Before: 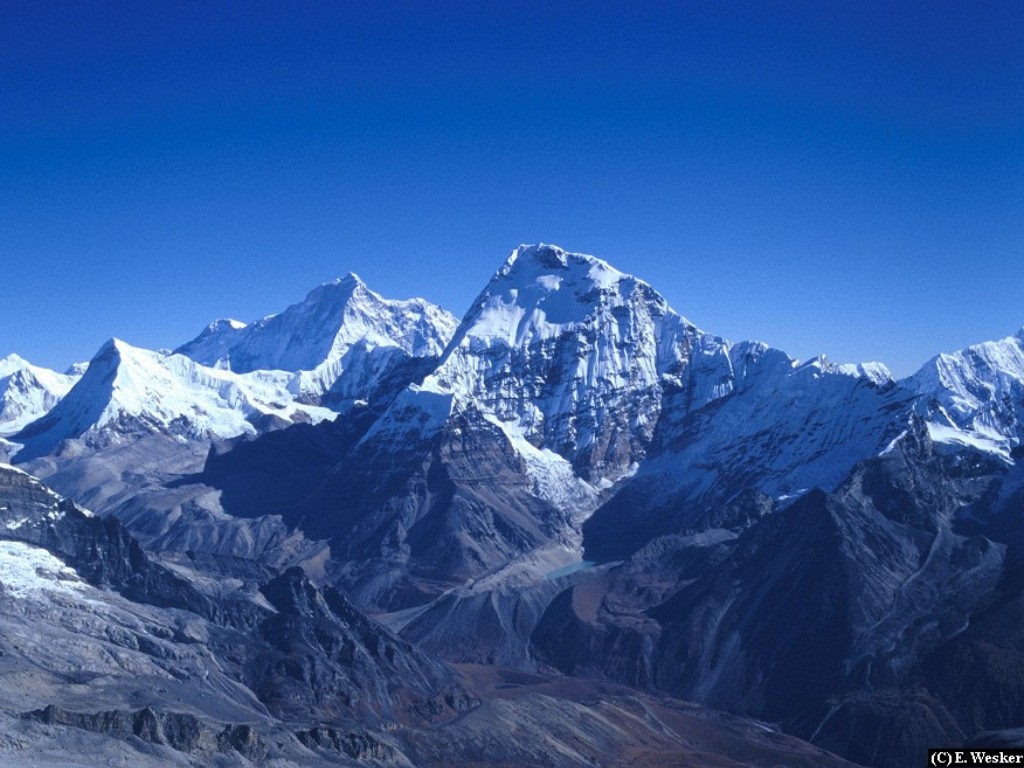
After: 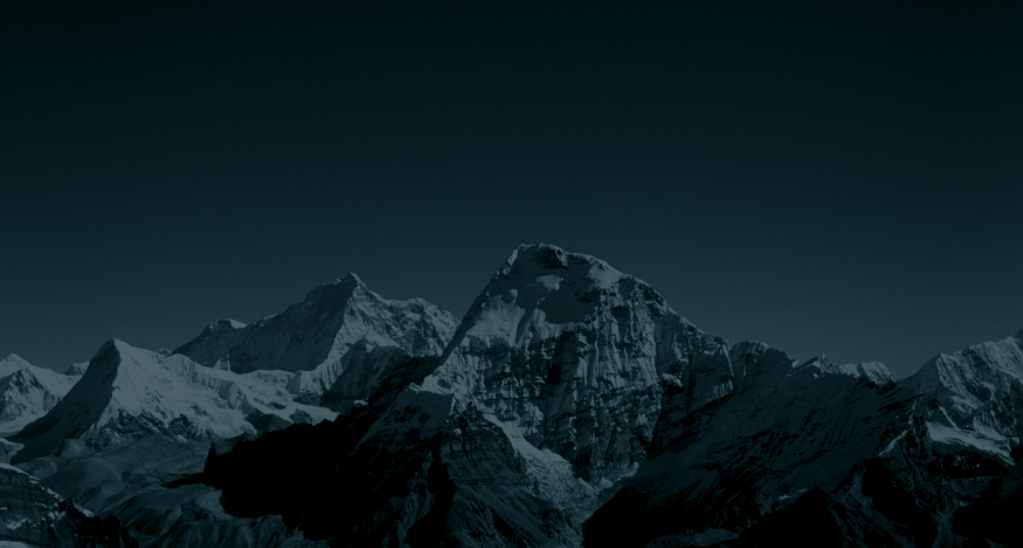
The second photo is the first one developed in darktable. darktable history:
crop: bottom 28.576%
colorize: hue 90°, saturation 19%, lightness 1.59%, version 1
split-toning: shadows › hue 216°, shadows › saturation 1, highlights › hue 57.6°, balance -33.4
rgb levels: levels [[0.013, 0.434, 0.89], [0, 0.5, 1], [0, 0.5, 1]]
